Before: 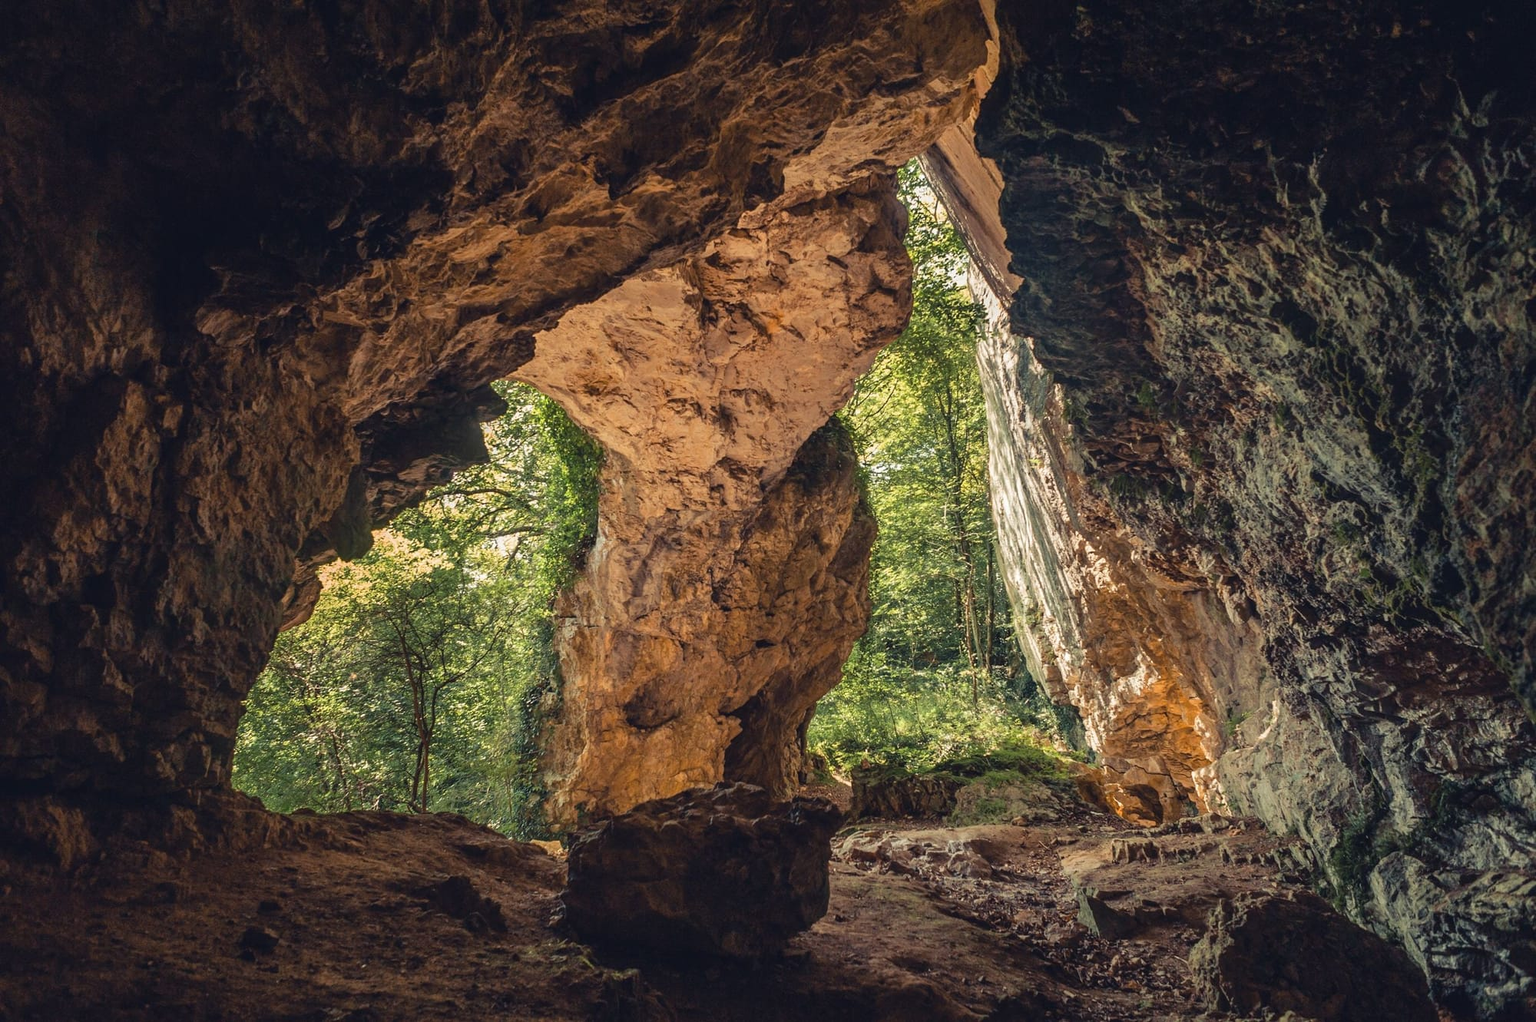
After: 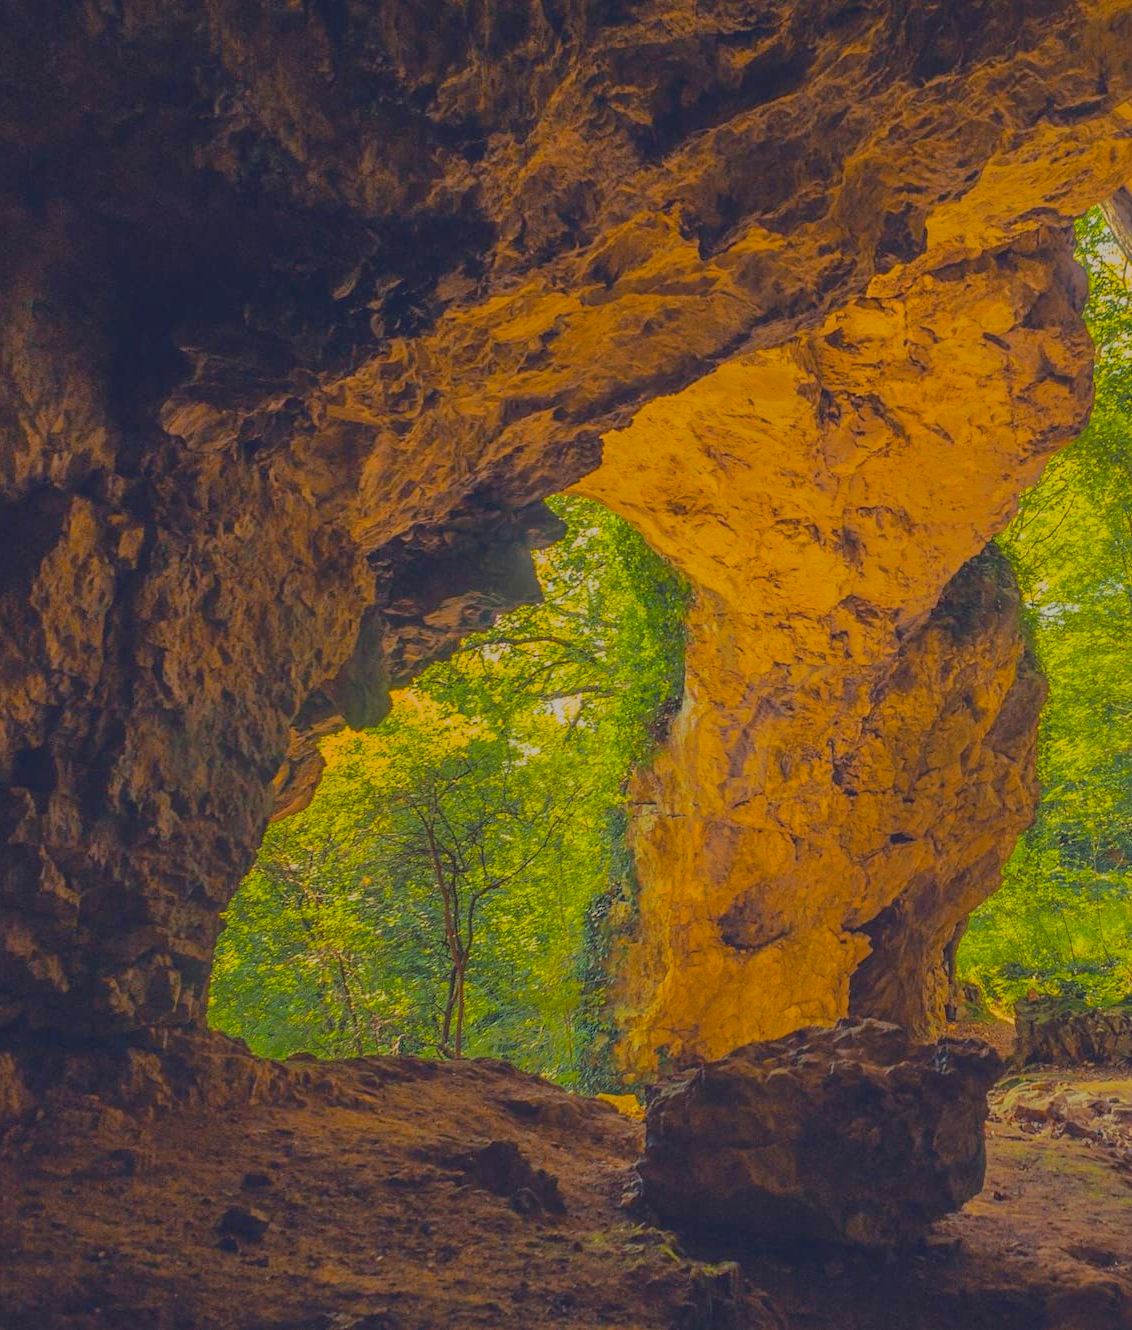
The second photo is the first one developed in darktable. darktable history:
tone curve: curves: ch0 [(0.047, 0) (0.292, 0.352) (0.657, 0.678) (1, 0.958)], color space Lab, independent channels, preserve colors none
contrast brightness saturation: contrast -0.085, brightness -0.037, saturation -0.109
color balance rgb: power › hue 326.52°, linear chroma grading › highlights 99.16%, linear chroma grading › global chroma 23.837%, perceptual saturation grading › global saturation 14.988%, contrast -29.69%
crop: left 4.746%, right 38.638%
